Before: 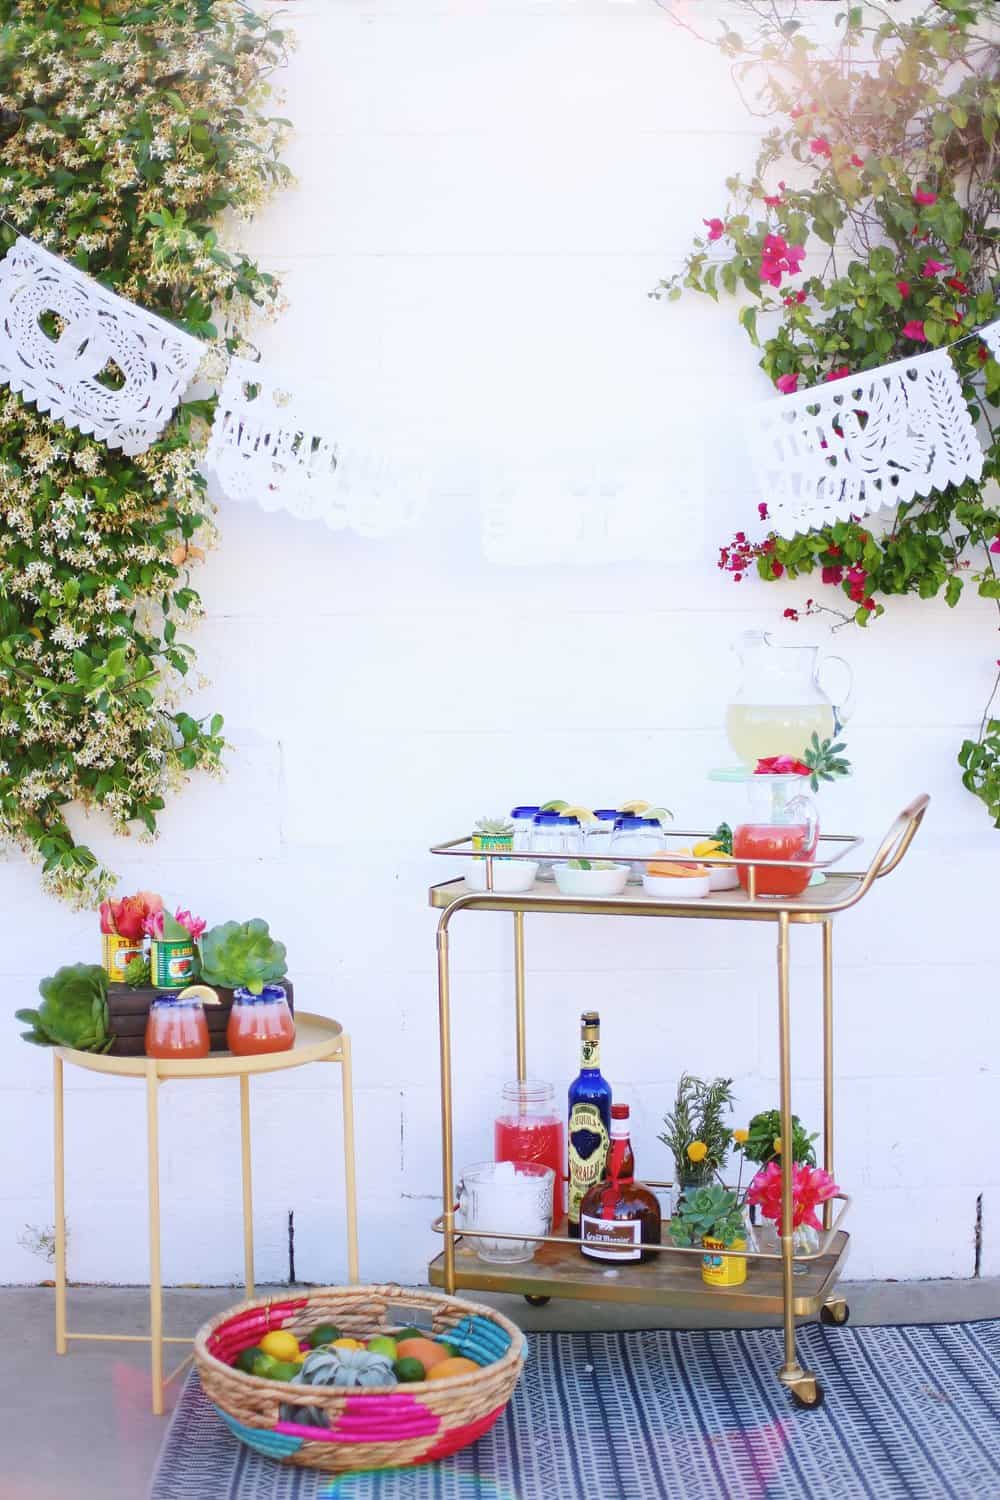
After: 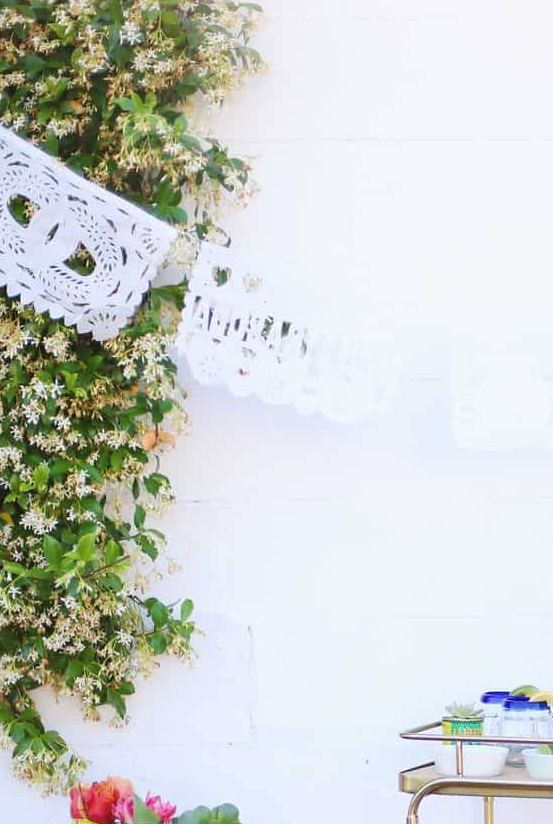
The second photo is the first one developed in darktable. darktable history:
crop and rotate: left 3.039%, top 7.707%, right 41.567%, bottom 37.337%
